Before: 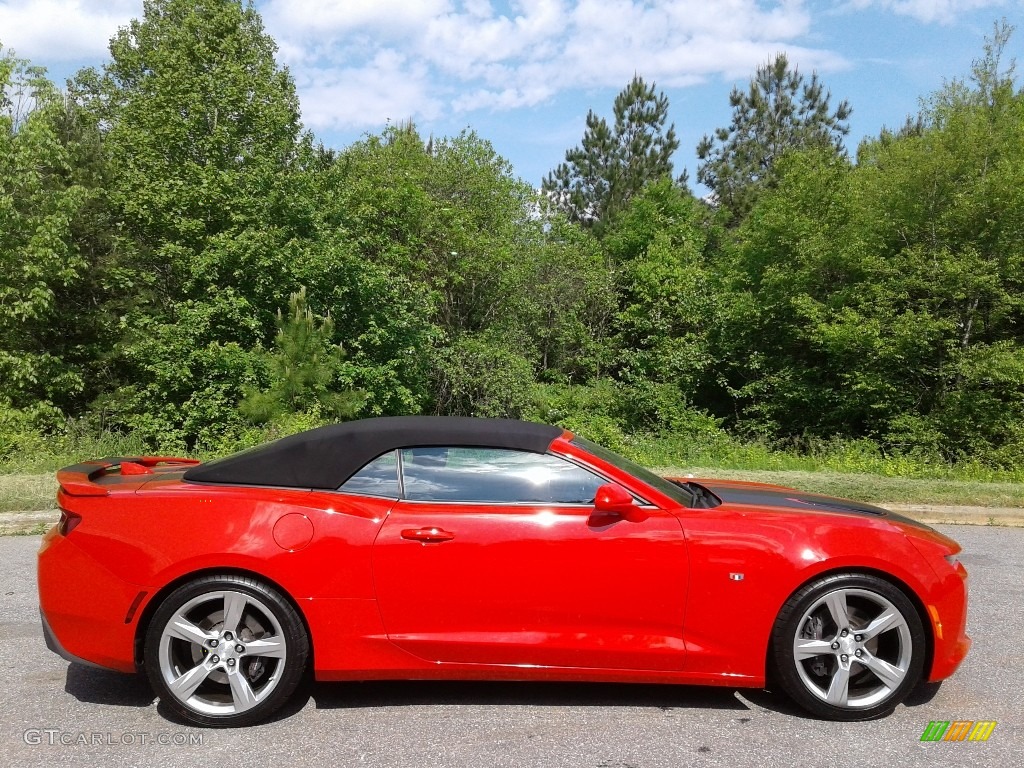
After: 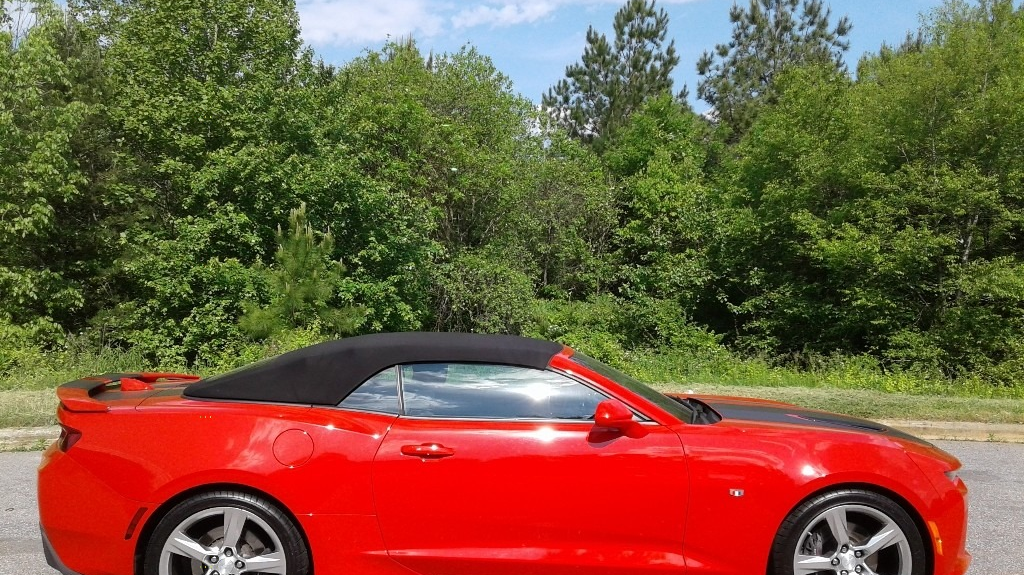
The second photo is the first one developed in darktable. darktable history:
crop: top 11.059%, bottom 13.962%
